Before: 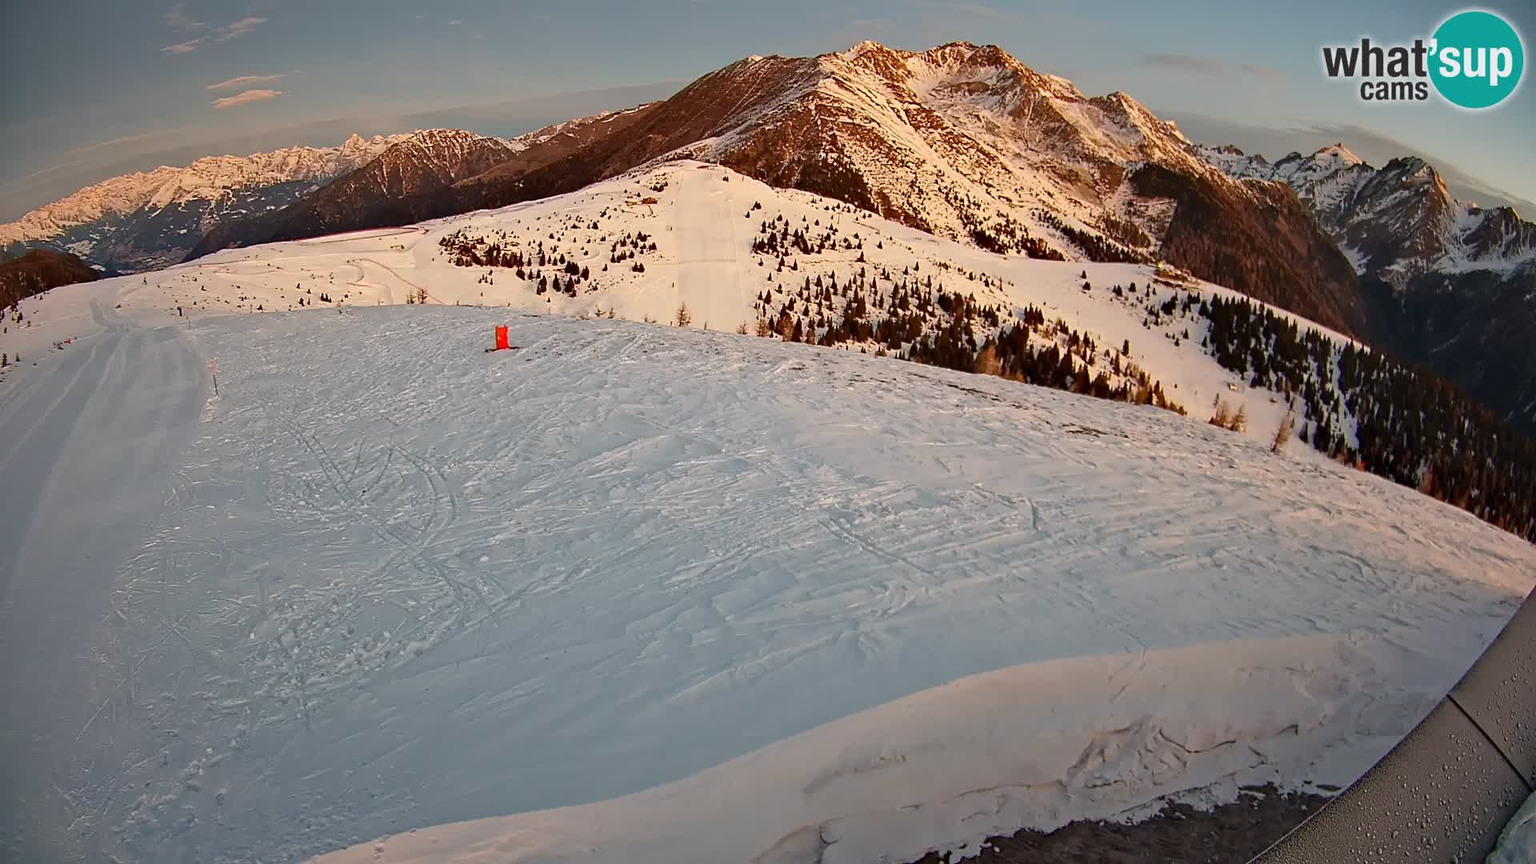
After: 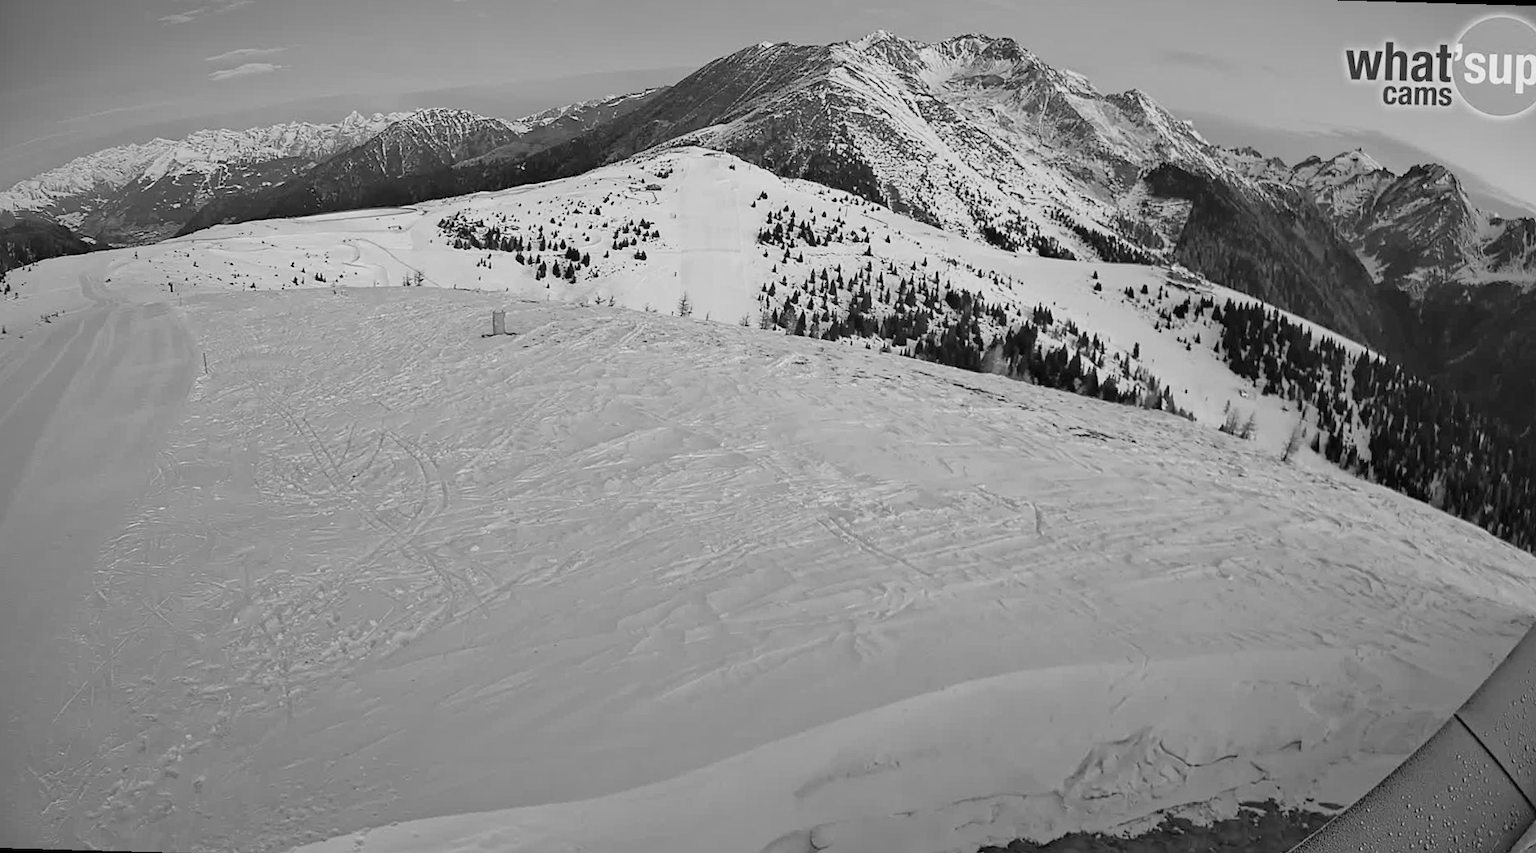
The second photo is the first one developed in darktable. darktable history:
contrast brightness saturation: contrast 0.07, brightness 0.18, saturation 0.4
rotate and perspective: rotation 1.57°, crop left 0.018, crop right 0.982, crop top 0.039, crop bottom 0.961
monochrome: a -92.57, b 58.91
